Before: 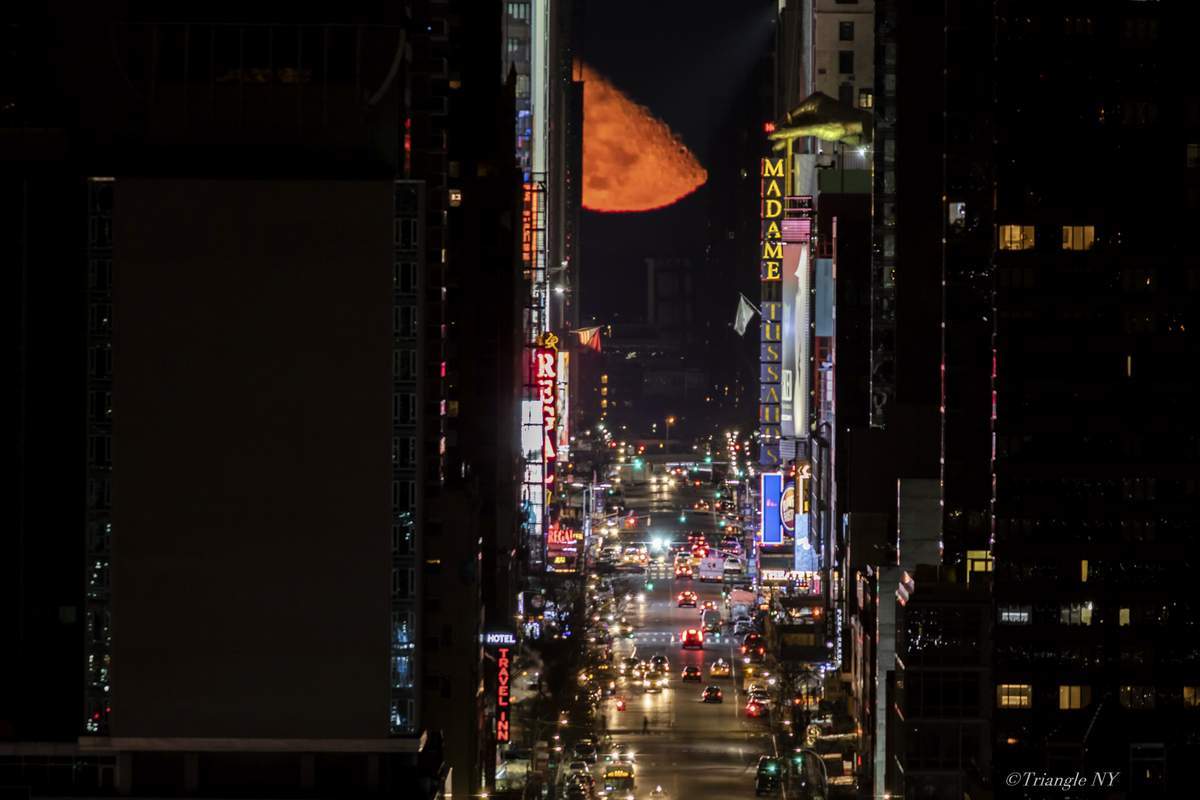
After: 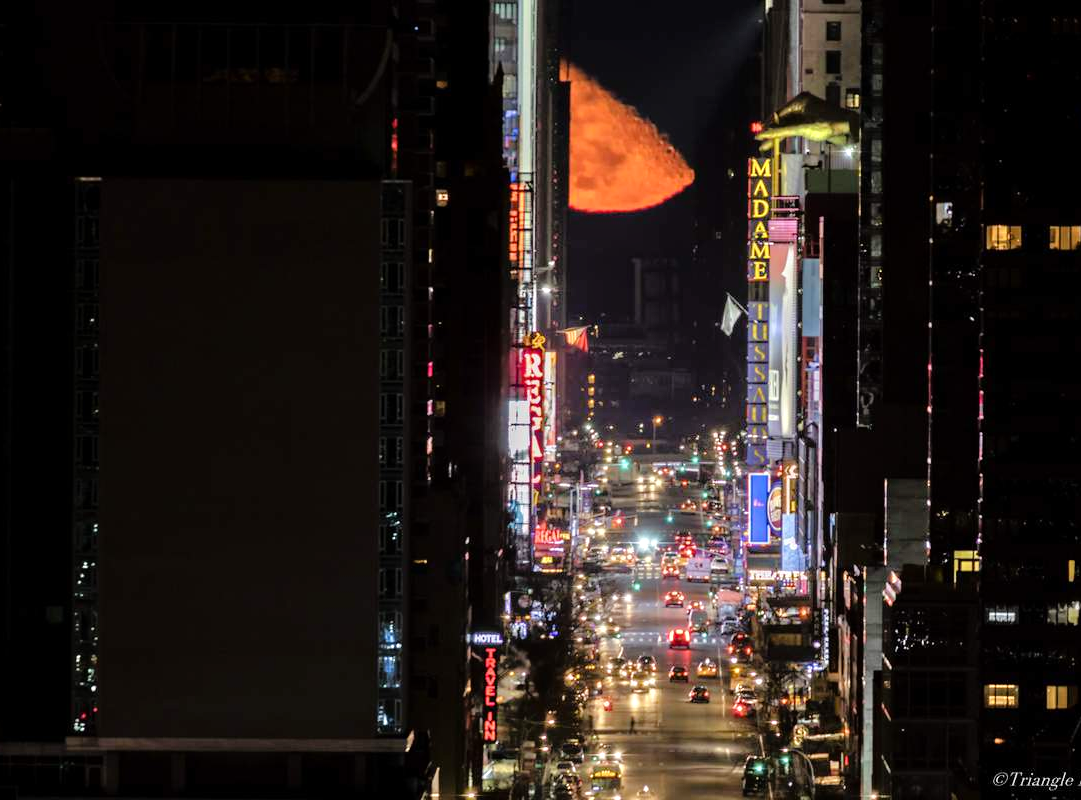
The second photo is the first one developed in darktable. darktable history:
crop and rotate: left 1.088%, right 8.807%
tone equalizer: -7 EV 0.15 EV, -6 EV 0.6 EV, -5 EV 1.15 EV, -4 EV 1.33 EV, -3 EV 1.15 EV, -2 EV 0.6 EV, -1 EV 0.15 EV, mask exposure compensation -0.5 EV
